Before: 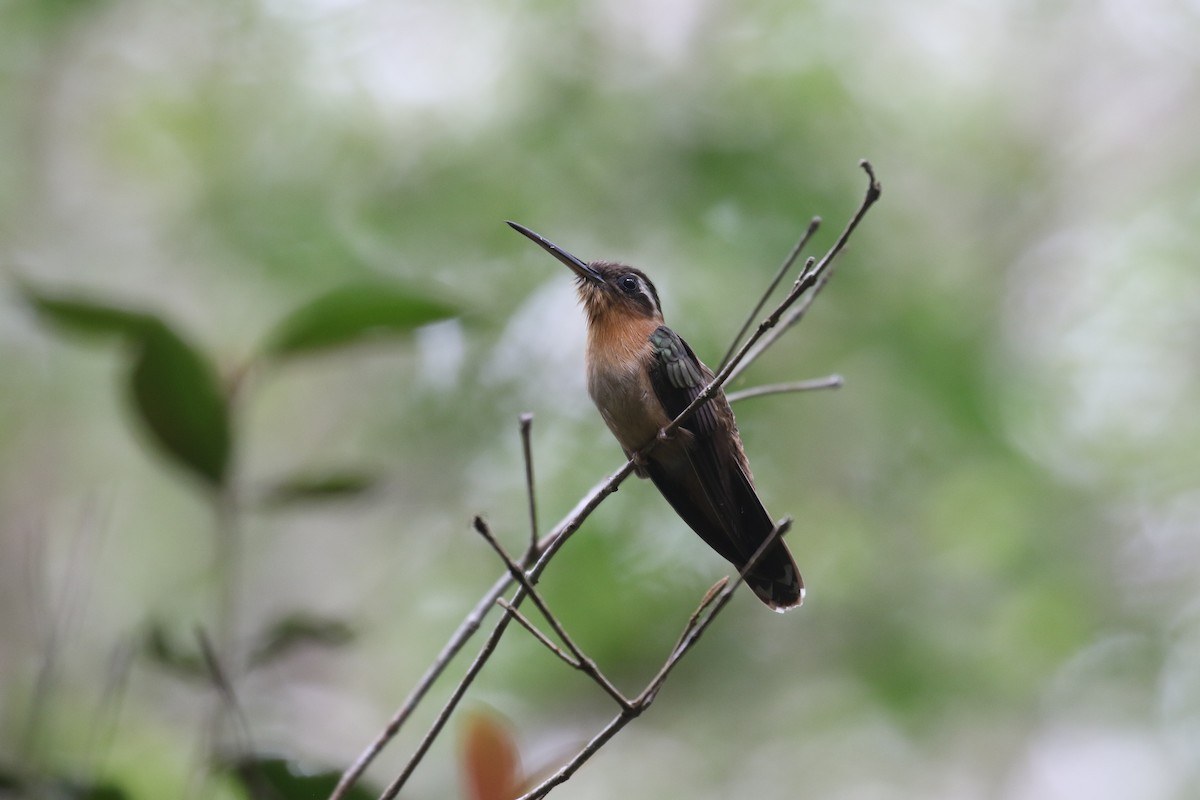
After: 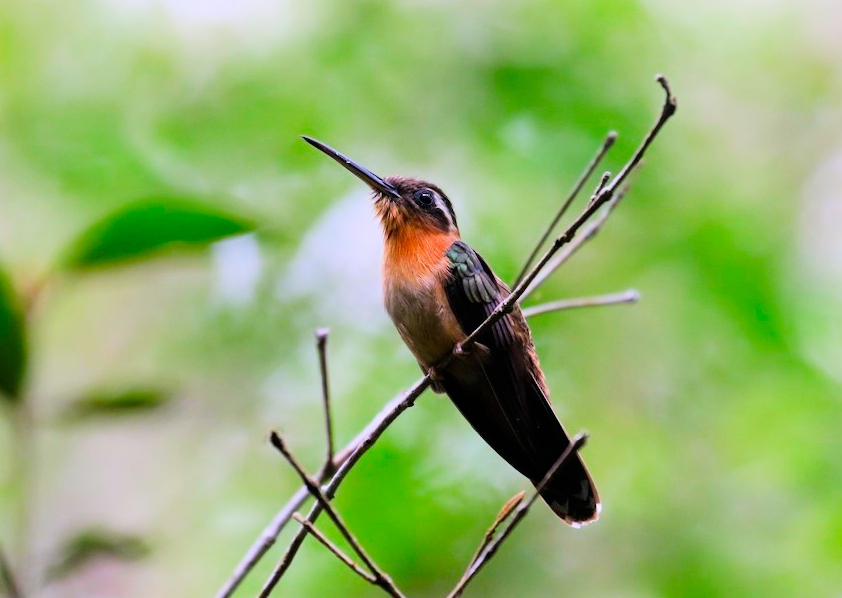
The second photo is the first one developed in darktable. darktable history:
color correction: highlights a* 1.71, highlights b* -1.72, saturation 2.49
crop and rotate: left 17.002%, top 10.78%, right 12.827%, bottom 14.412%
exposure: black level correction 0, exposure 0.693 EV, compensate exposure bias true, compensate highlight preservation false
filmic rgb: black relative exposure -5.13 EV, white relative exposure 3.96 EV, hardness 2.88, contrast 1.299
contrast brightness saturation: saturation -0.048
